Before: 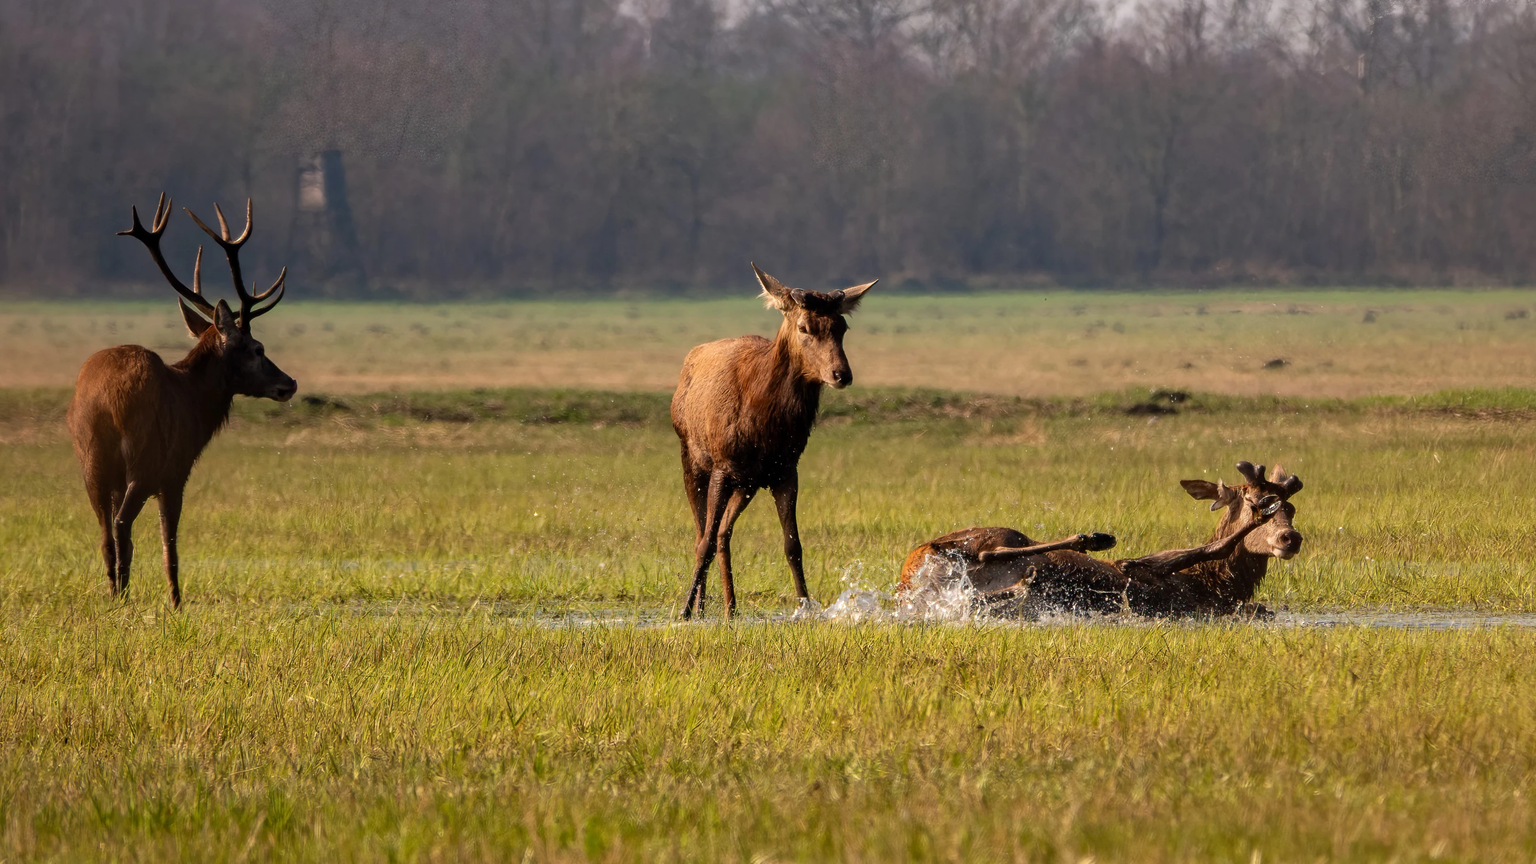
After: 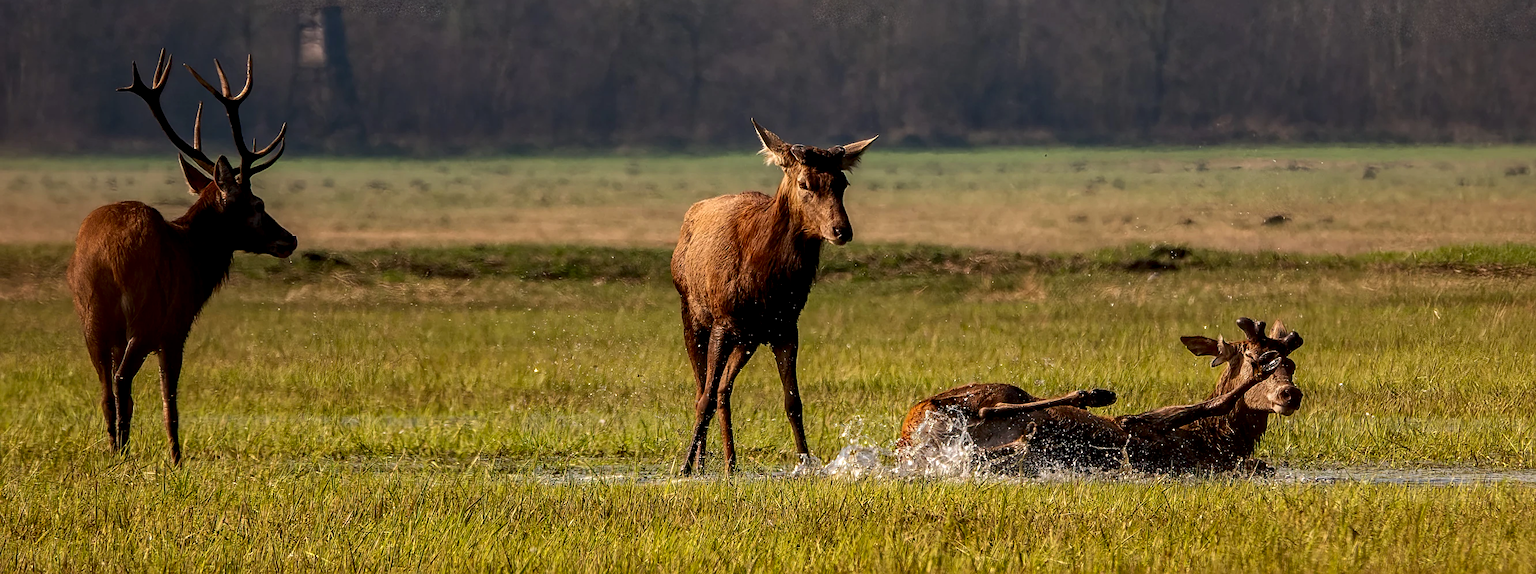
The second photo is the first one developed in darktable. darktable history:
tone equalizer: -8 EV -0.002 EV, -7 EV 0.005 EV, -6 EV -0.009 EV, -5 EV 0.011 EV, -4 EV -0.012 EV, -3 EV 0.007 EV, -2 EV -0.062 EV, -1 EV -0.293 EV, +0 EV -0.582 EV, smoothing diameter 2%, edges refinement/feathering 20, mask exposure compensation -1.57 EV, filter diffusion 5
crop: top 16.727%, bottom 16.727%
contrast brightness saturation: contrast 0.07, brightness -0.13, saturation 0.06
sharpen: on, module defaults
local contrast: on, module defaults
